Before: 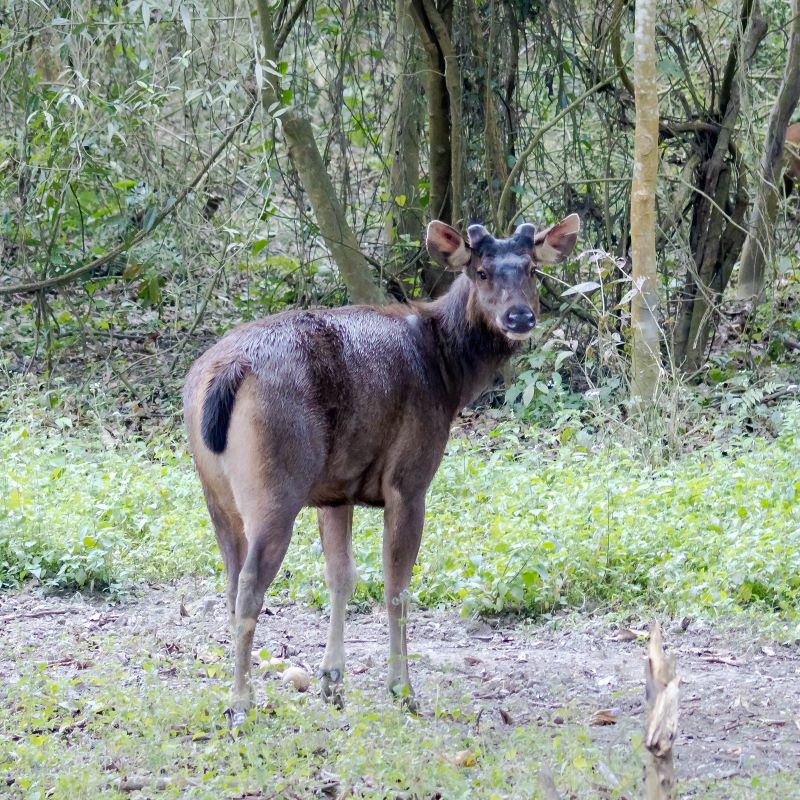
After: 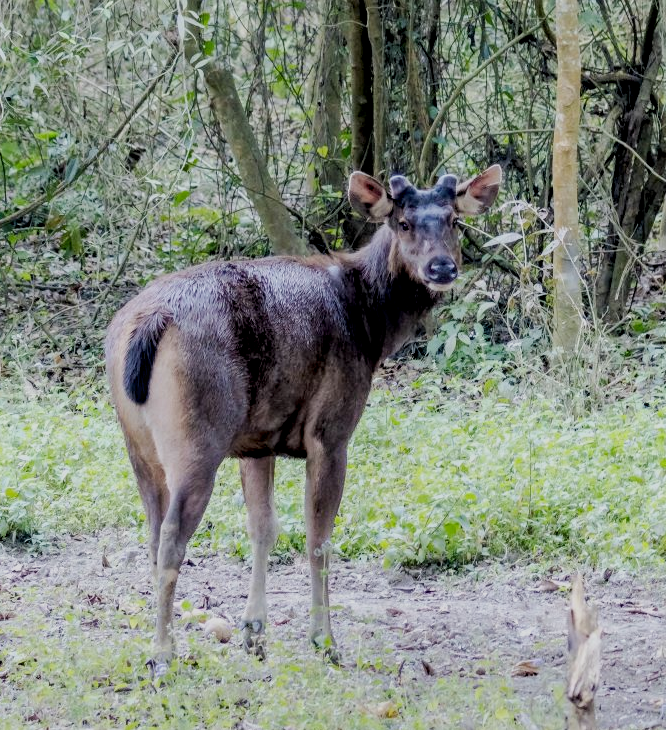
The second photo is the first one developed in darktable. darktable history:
exposure: black level correction 0.004, exposure 0.015 EV, compensate exposure bias true, compensate highlight preservation false
crop: left 9.779%, top 6.248%, right 6.934%, bottom 2.5%
local contrast: on, module defaults
filmic rgb: black relative exposure -7.65 EV, white relative exposure 4.56 EV, hardness 3.61
